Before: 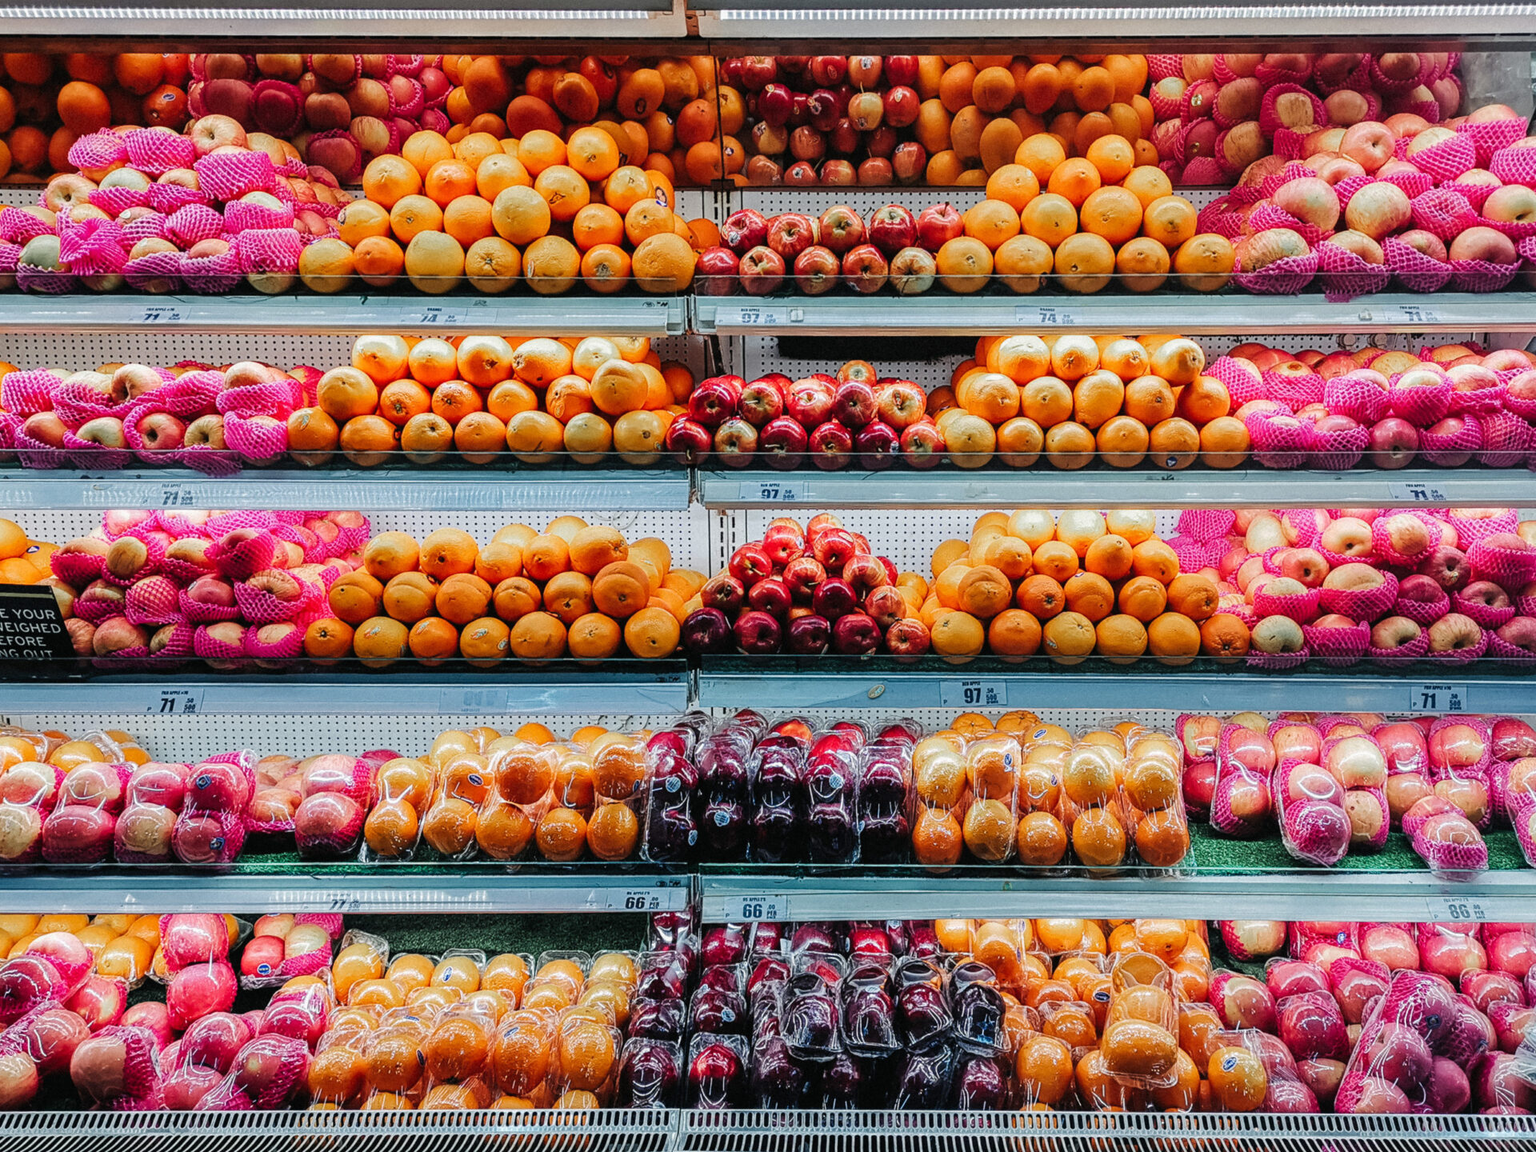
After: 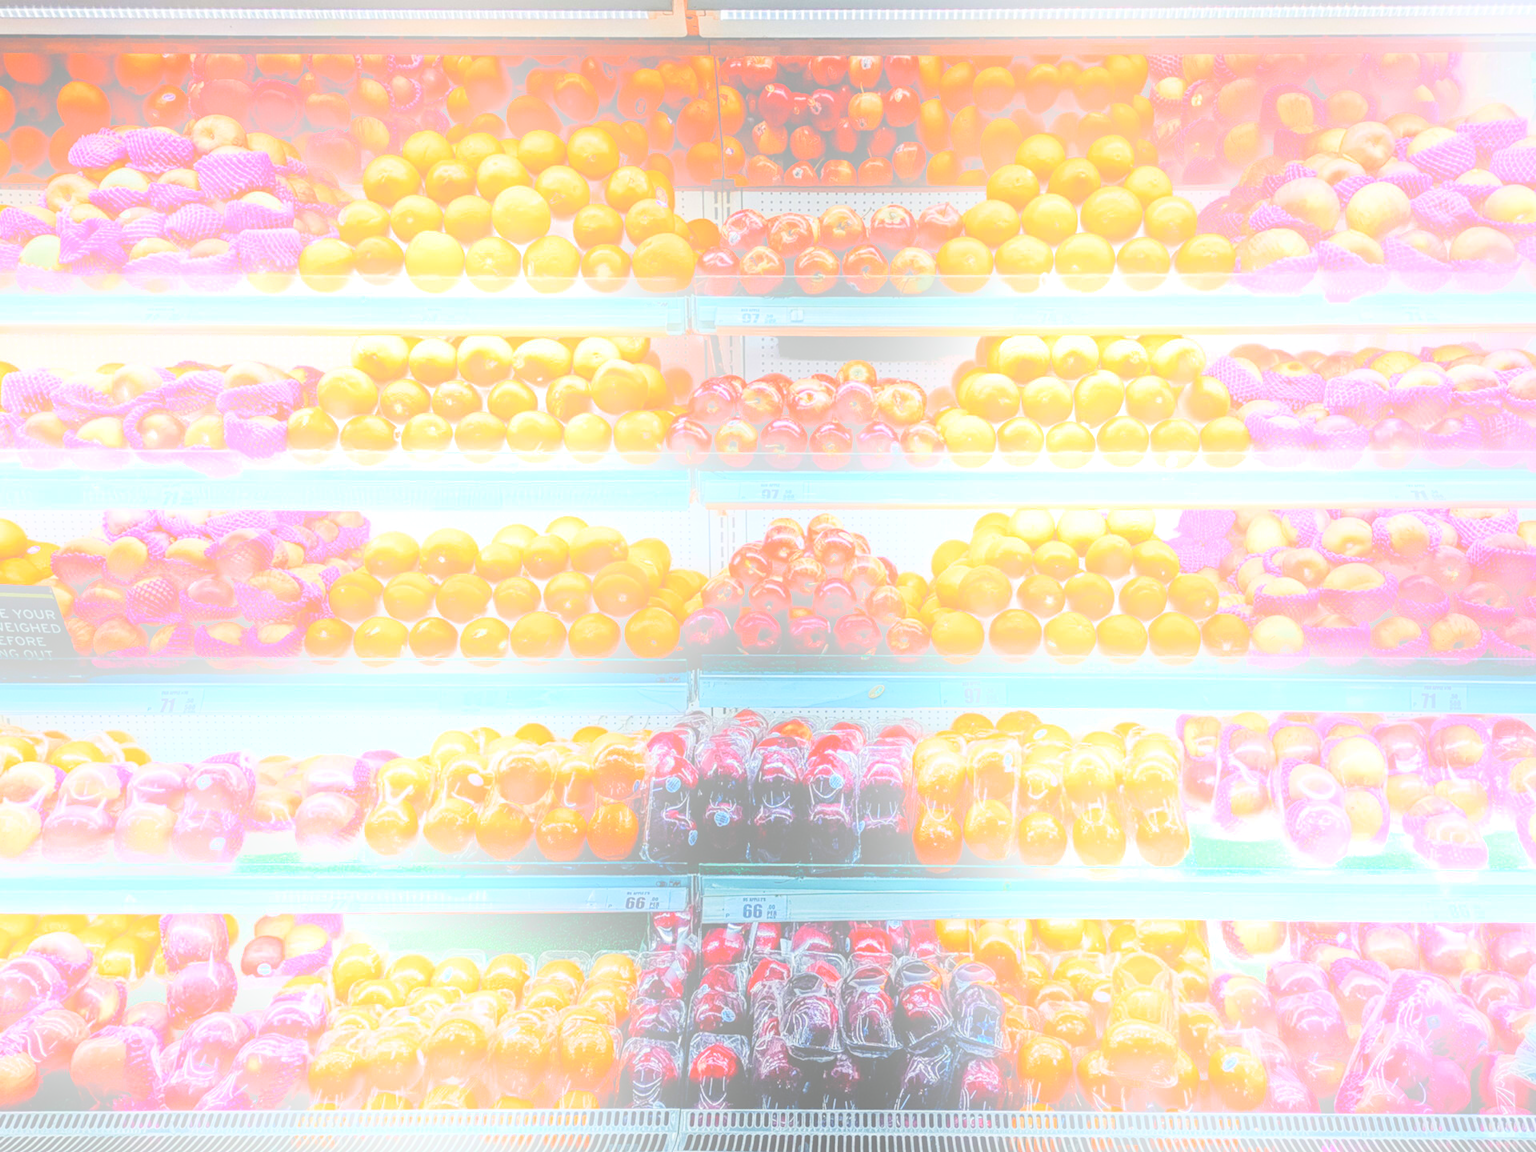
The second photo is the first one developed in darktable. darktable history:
bloom: size 25%, threshold 5%, strength 90%
haze removal: compatibility mode true, adaptive false
